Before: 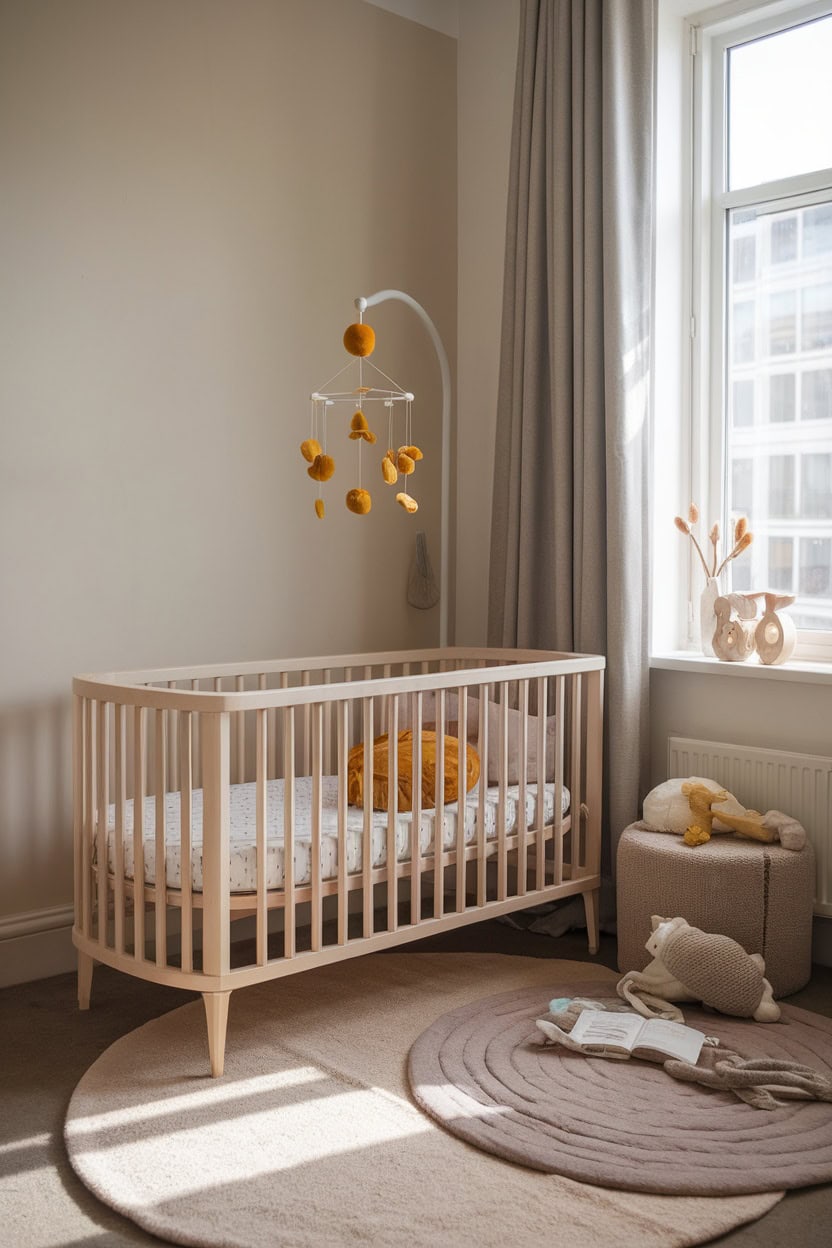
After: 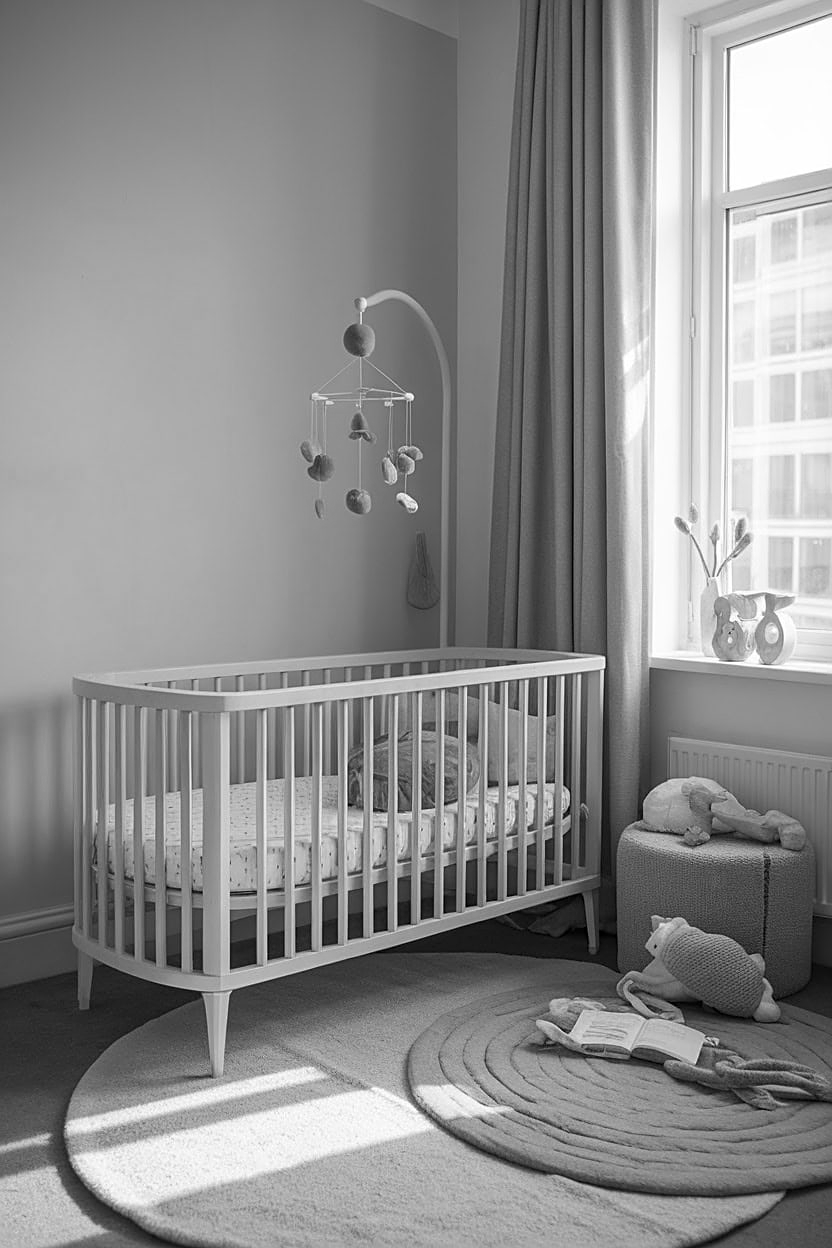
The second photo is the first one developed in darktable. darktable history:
monochrome: a 16.01, b -2.65, highlights 0.52
sharpen: on, module defaults
